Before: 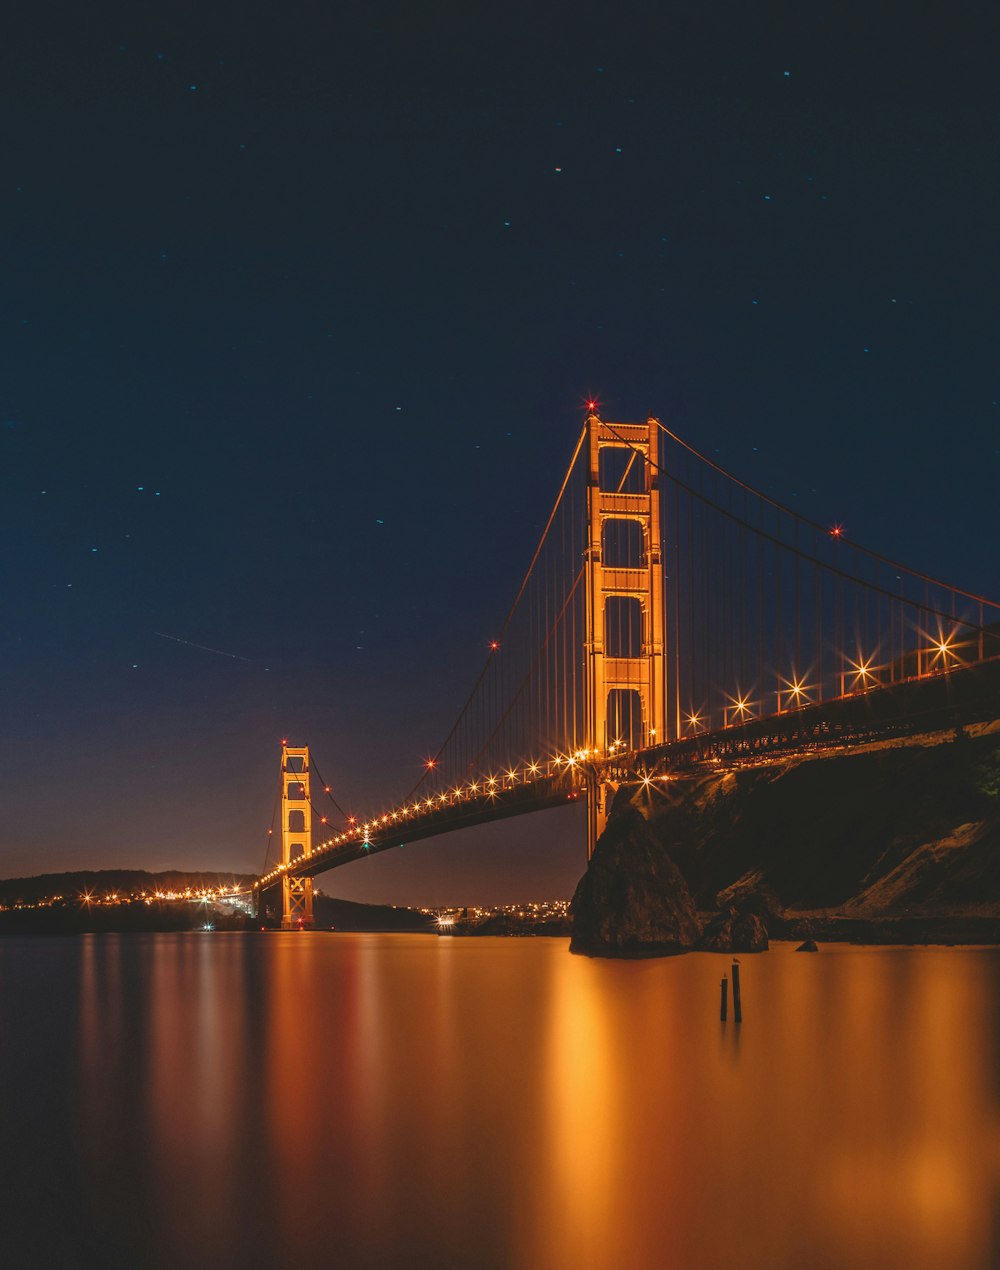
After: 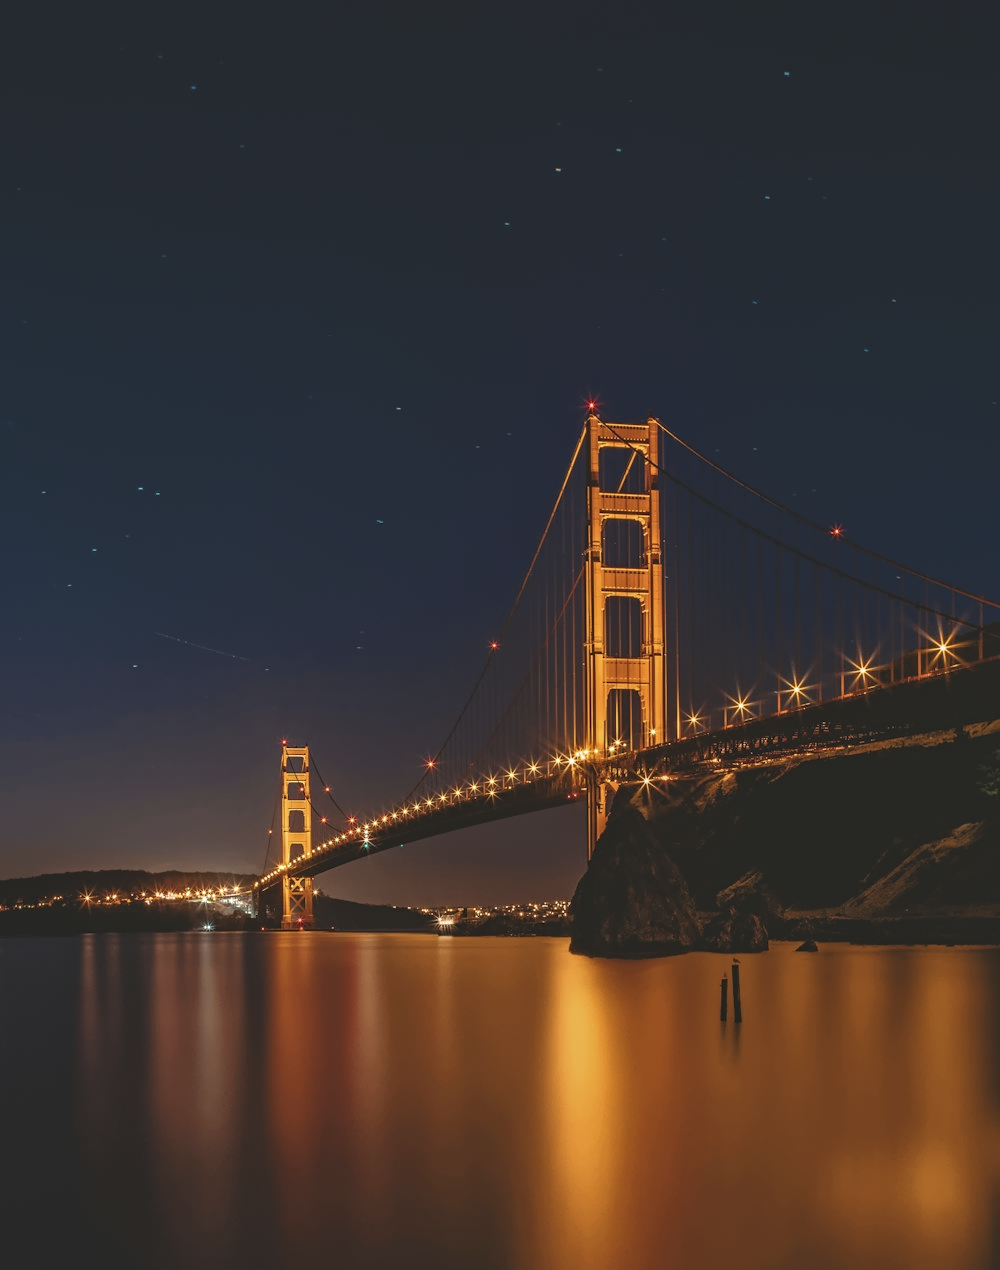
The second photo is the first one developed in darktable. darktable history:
highlight reconstruction: method reconstruct in LCh, clipping threshold 0
tone curve: color space Lab, independent channels
raw chromatic aberrations: iterations once
base curve: exposure shift 0
surface blur: radius 30, red 0.012, green 0.012, blue 0.012
denoise (profiled): strength 0.01, central pixel weight 0, a [0, 0, 0], y [[0, 0, 0.5 ×5] ×4, [0.5 ×7], [0.5 ×7]], fix various bugs in algorithm false, upgrade profiled transform false, color mode RGB, compensate highlight preservation false
contrast equalizer: y [[0.5, 0.504, 0.515, 0.527, 0.535, 0.534], [0.5 ×6], [0.491, 0.387, 0.179, 0.068, 0.068, 0.068], [0 ×5, 0.023], [0 ×6]]
local contrast: contrast 10, coarseness 25, detail 110%
